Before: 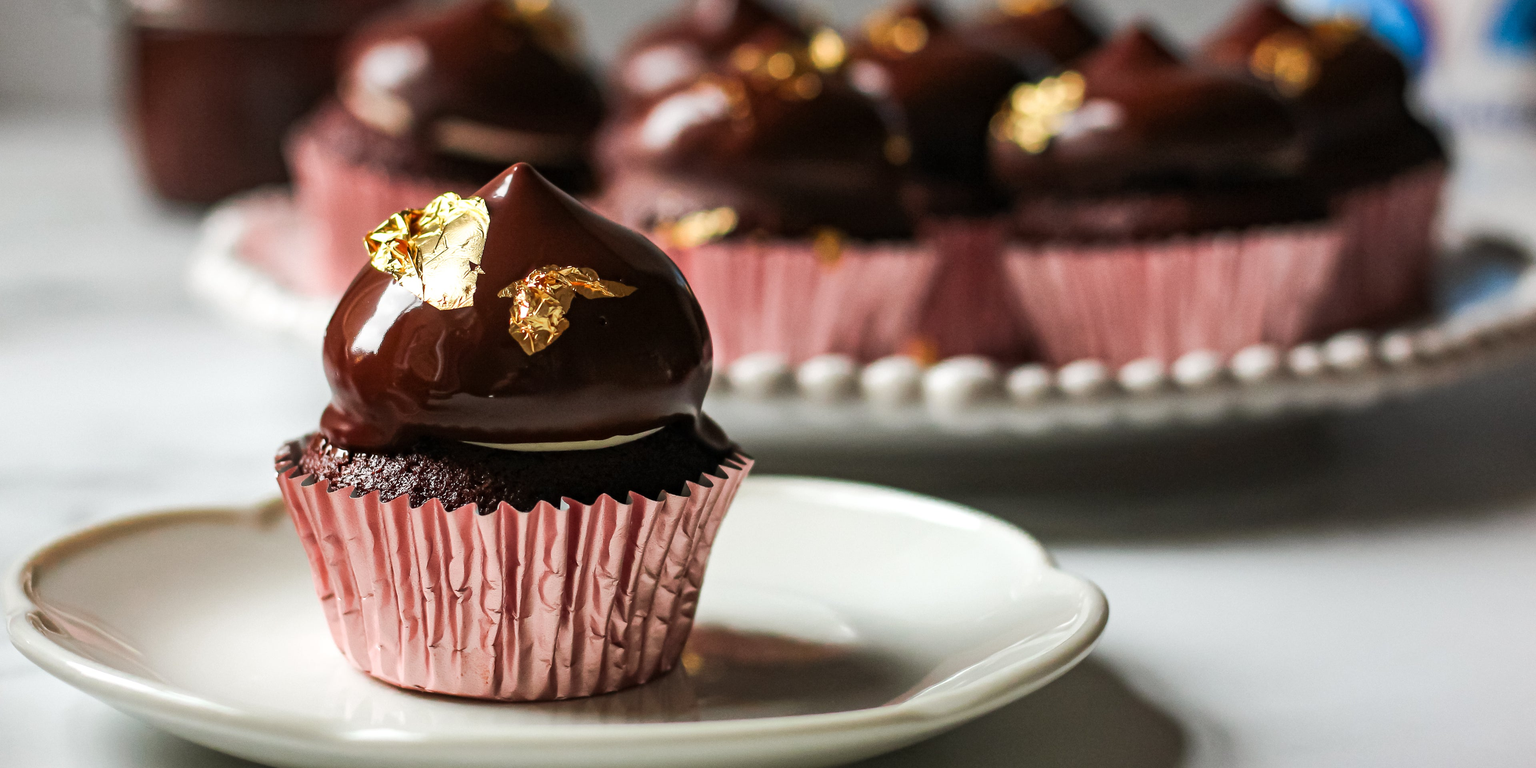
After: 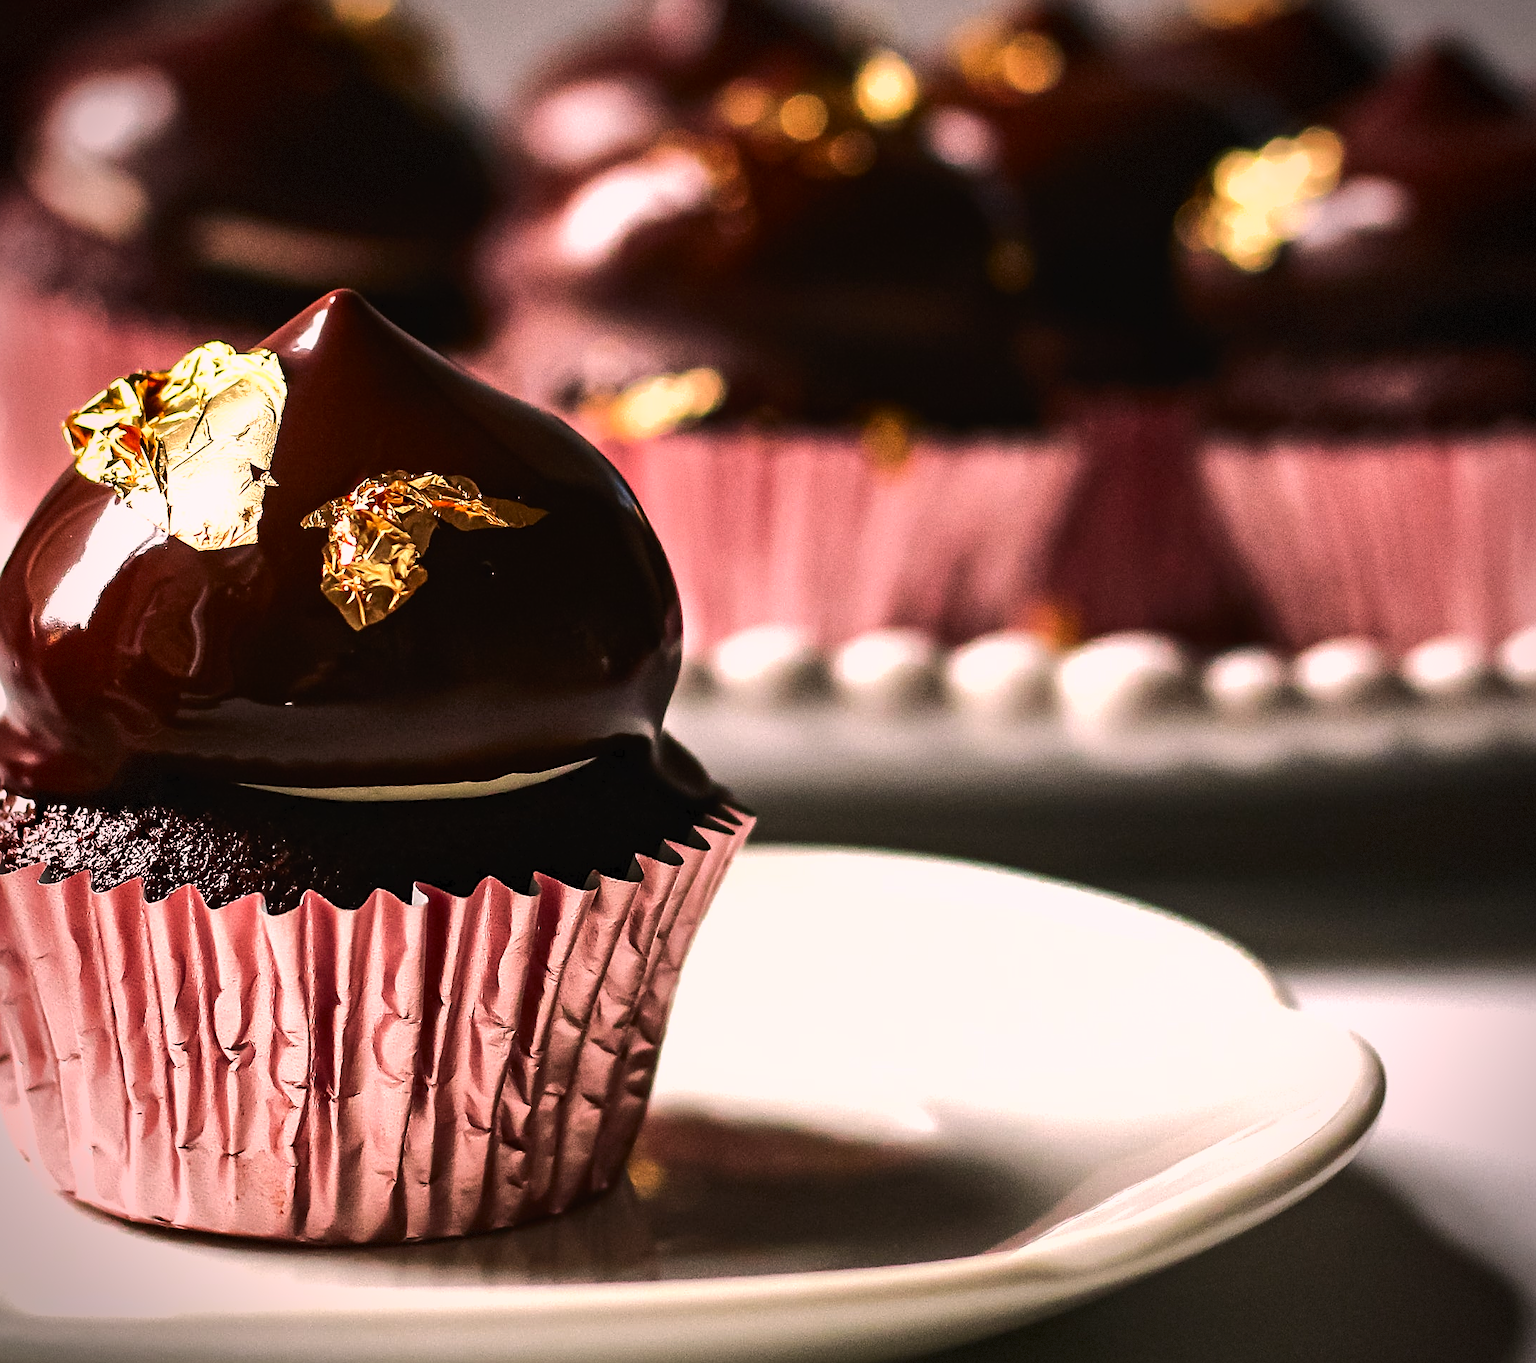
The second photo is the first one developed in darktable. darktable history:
crop: left 21.401%, right 22.245%
color correction: highlights a* 14.54, highlights b* 4.76
shadows and highlights: shadows 25.48, white point adjustment -3.08, highlights -30.04, highlights color adjustment 52.42%
tone curve: curves: ch0 [(0, 0) (0.003, 0.019) (0.011, 0.022) (0.025, 0.027) (0.044, 0.037) (0.069, 0.049) (0.1, 0.066) (0.136, 0.091) (0.177, 0.125) (0.224, 0.159) (0.277, 0.206) (0.335, 0.266) (0.399, 0.332) (0.468, 0.411) (0.543, 0.492) (0.623, 0.577) (0.709, 0.668) (0.801, 0.767) (0.898, 0.869) (1, 1)], color space Lab, independent channels
tone equalizer: -8 EV -0.717 EV, -7 EV -0.709 EV, -6 EV -0.58 EV, -5 EV -0.374 EV, -3 EV 0.375 EV, -2 EV 0.6 EV, -1 EV 0.69 EV, +0 EV 0.744 EV, edges refinement/feathering 500, mask exposure compensation -1.57 EV, preserve details no
sharpen: on, module defaults
exposure: exposure 0.074 EV, compensate highlight preservation false
vignetting: brightness -0.585, saturation -0.118, dithering 8-bit output
